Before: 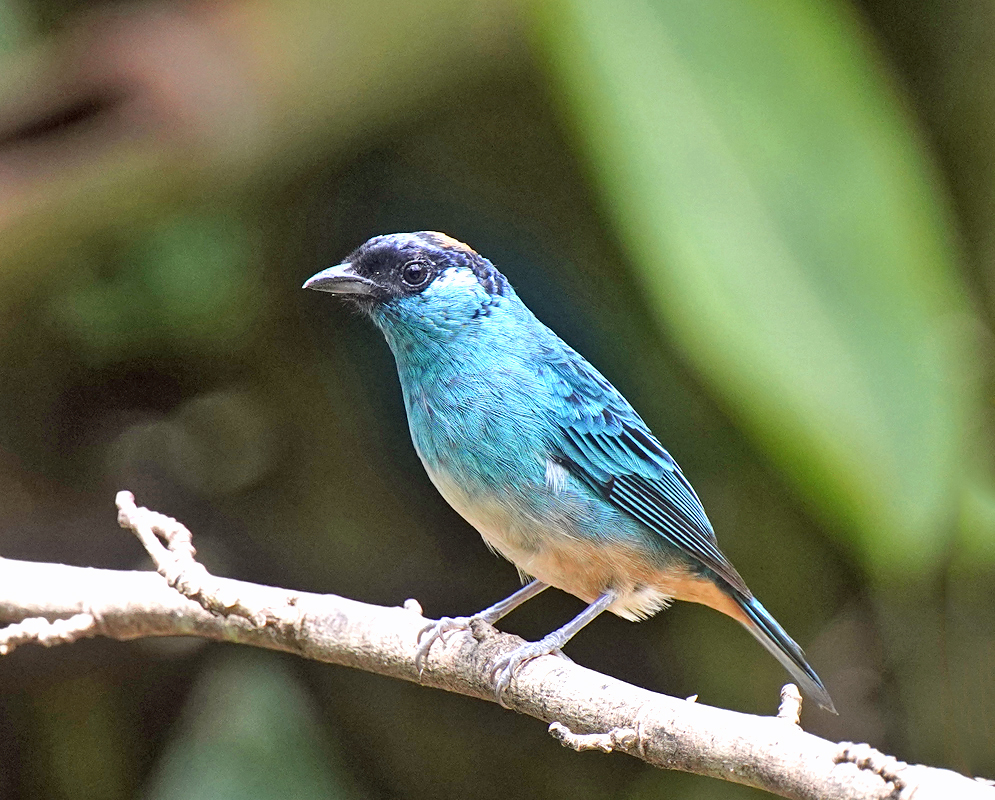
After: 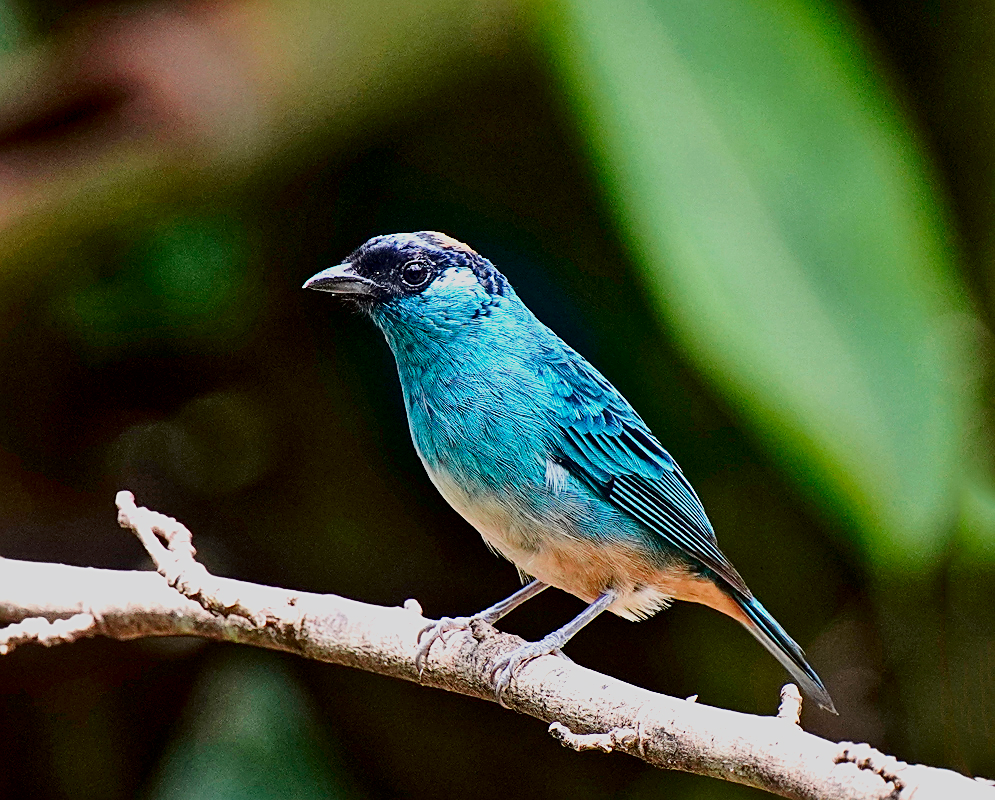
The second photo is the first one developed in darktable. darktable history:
filmic rgb: black relative exposure -7.65 EV, white relative exposure 4.56 EV, hardness 3.61
sharpen: on, module defaults
contrast brightness saturation: contrast 0.24, brightness -0.24, saturation 0.14
